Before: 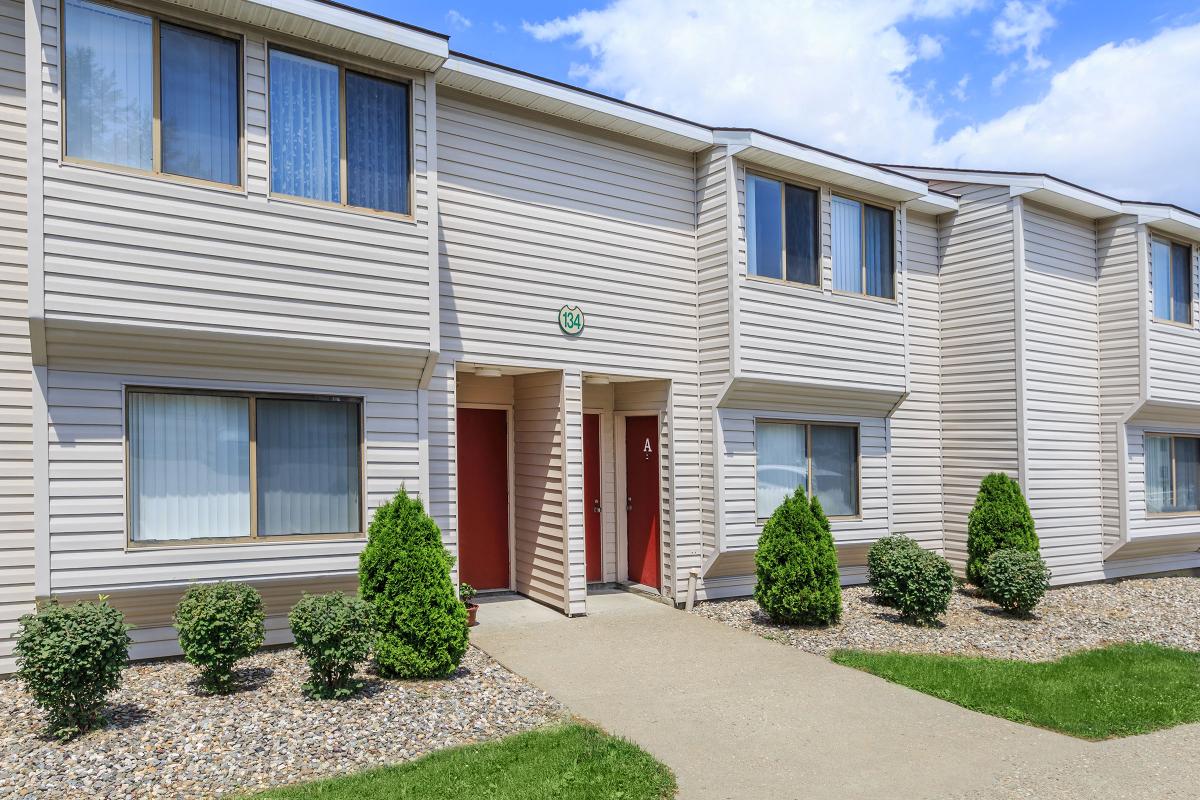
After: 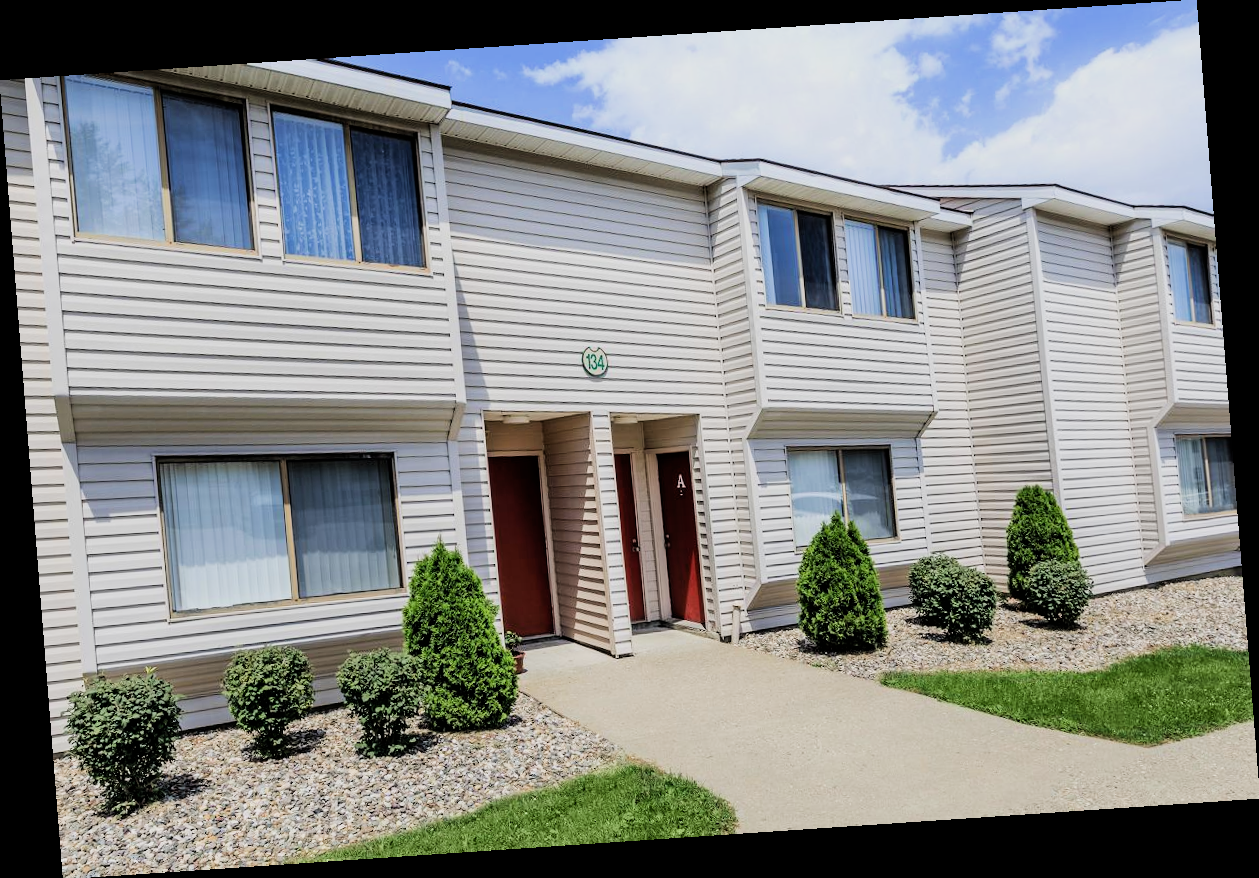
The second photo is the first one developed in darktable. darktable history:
filmic rgb: black relative exposure -5 EV, hardness 2.88, contrast 1.4, highlights saturation mix -30%
rotate and perspective: rotation -4.2°, shear 0.006, automatic cropping off
